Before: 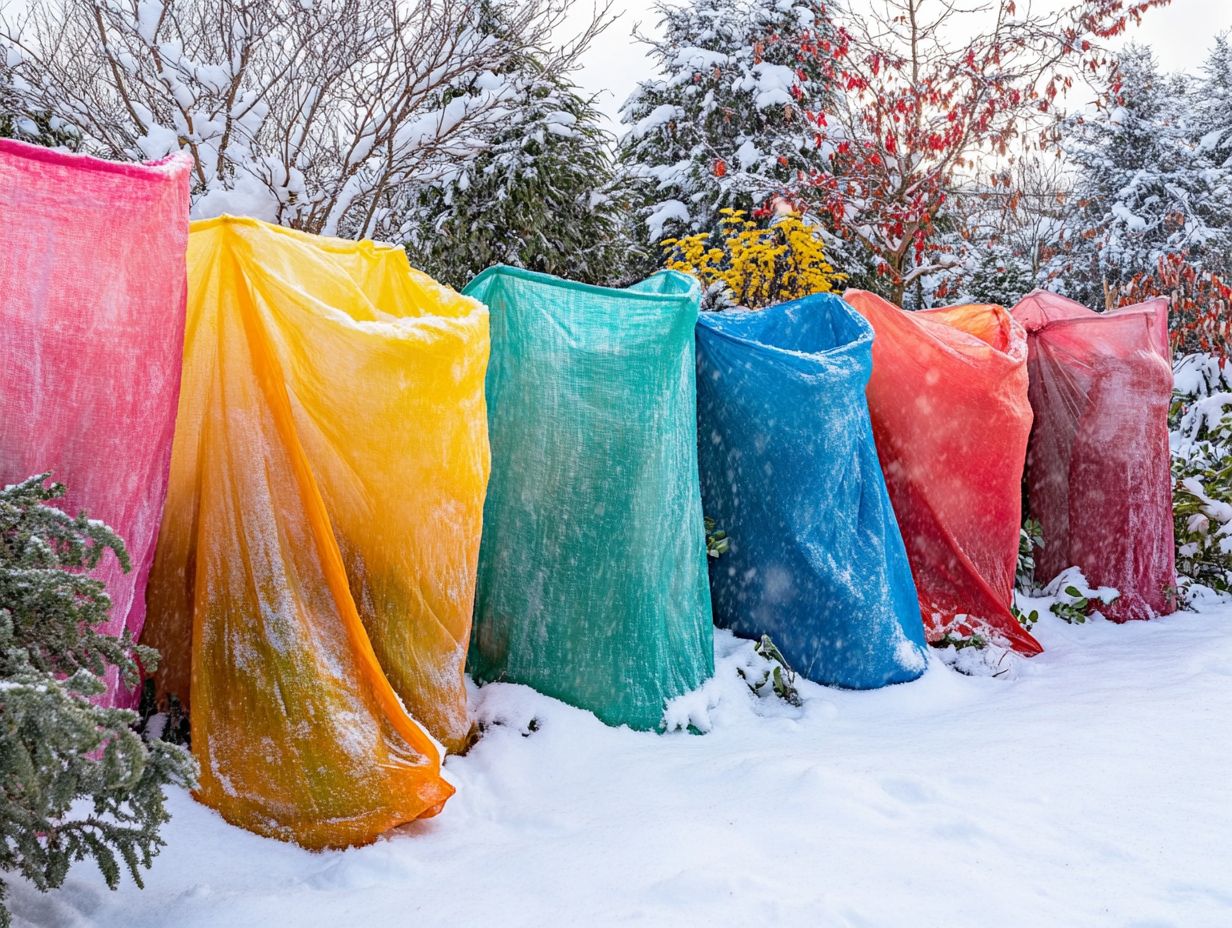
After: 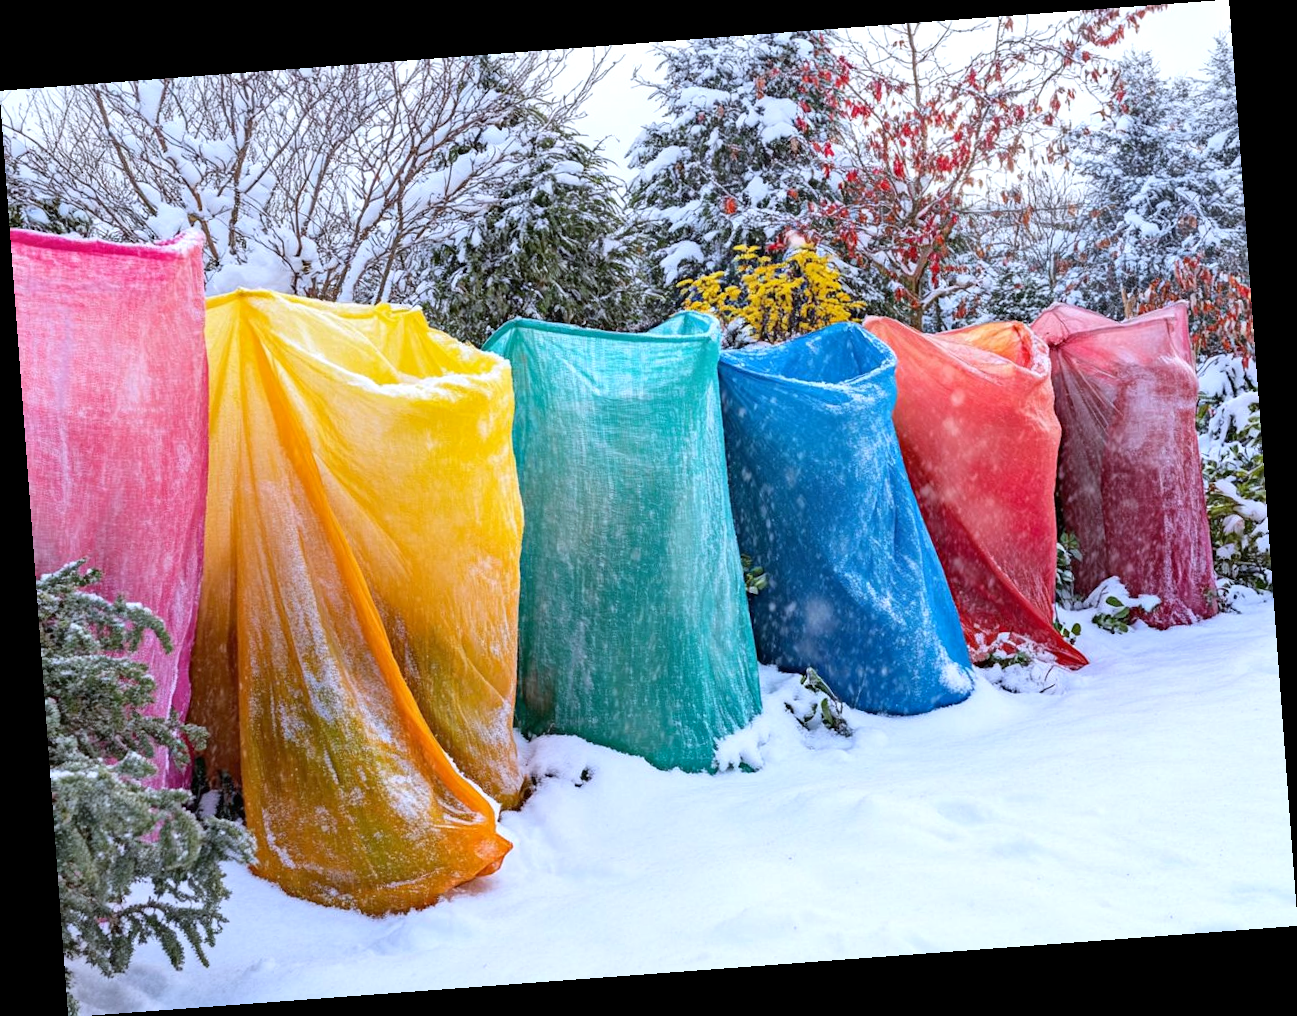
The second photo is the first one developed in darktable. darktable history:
shadows and highlights: shadows 37.27, highlights -28.18, soften with gaussian
exposure: exposure 0.2 EV, compensate highlight preservation false
rotate and perspective: rotation -4.25°, automatic cropping off
white balance: red 0.954, blue 1.079
